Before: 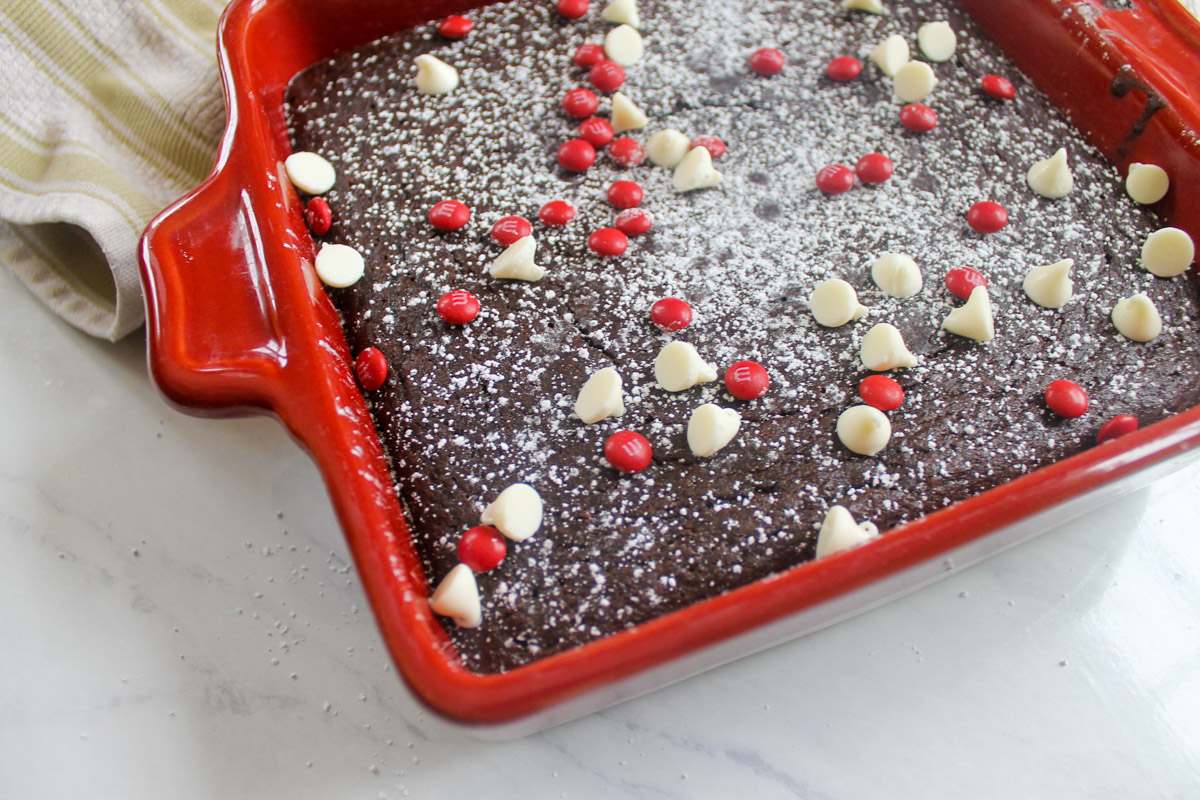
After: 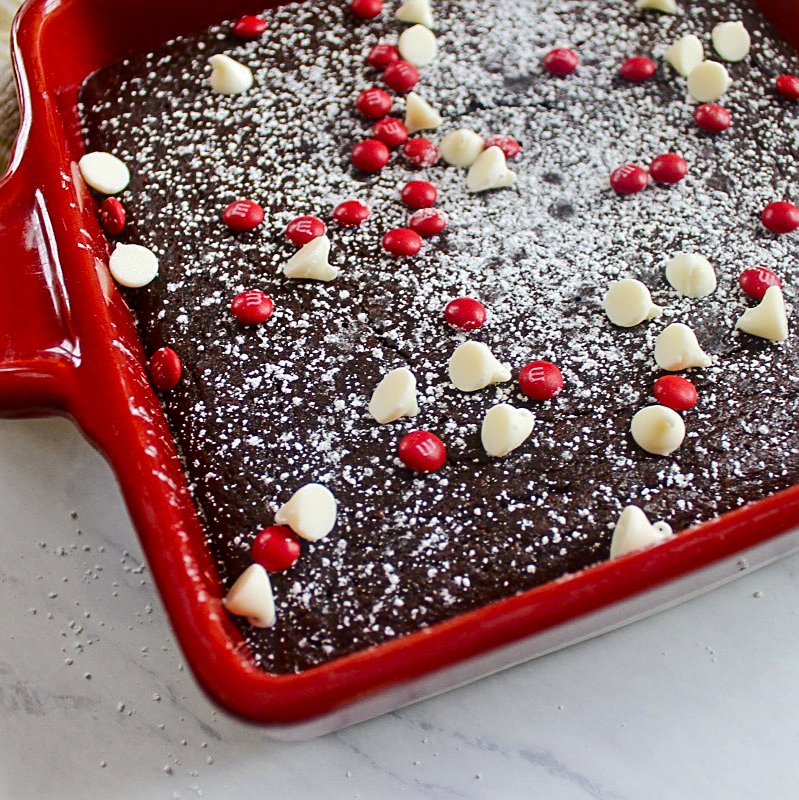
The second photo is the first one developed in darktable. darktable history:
haze removal: compatibility mode true, adaptive false
tone curve: curves: ch0 [(0, 0) (0.003, 0.003) (0.011, 0.009) (0.025, 0.018) (0.044, 0.028) (0.069, 0.038) (0.1, 0.049) (0.136, 0.062) (0.177, 0.089) (0.224, 0.123) (0.277, 0.165) (0.335, 0.223) (0.399, 0.293) (0.468, 0.385) (0.543, 0.497) (0.623, 0.613) (0.709, 0.716) (0.801, 0.802) (0.898, 0.887) (1, 1)], color space Lab, independent channels, preserve colors none
crop: left 17.19%, right 16.169%
sharpen: on, module defaults
